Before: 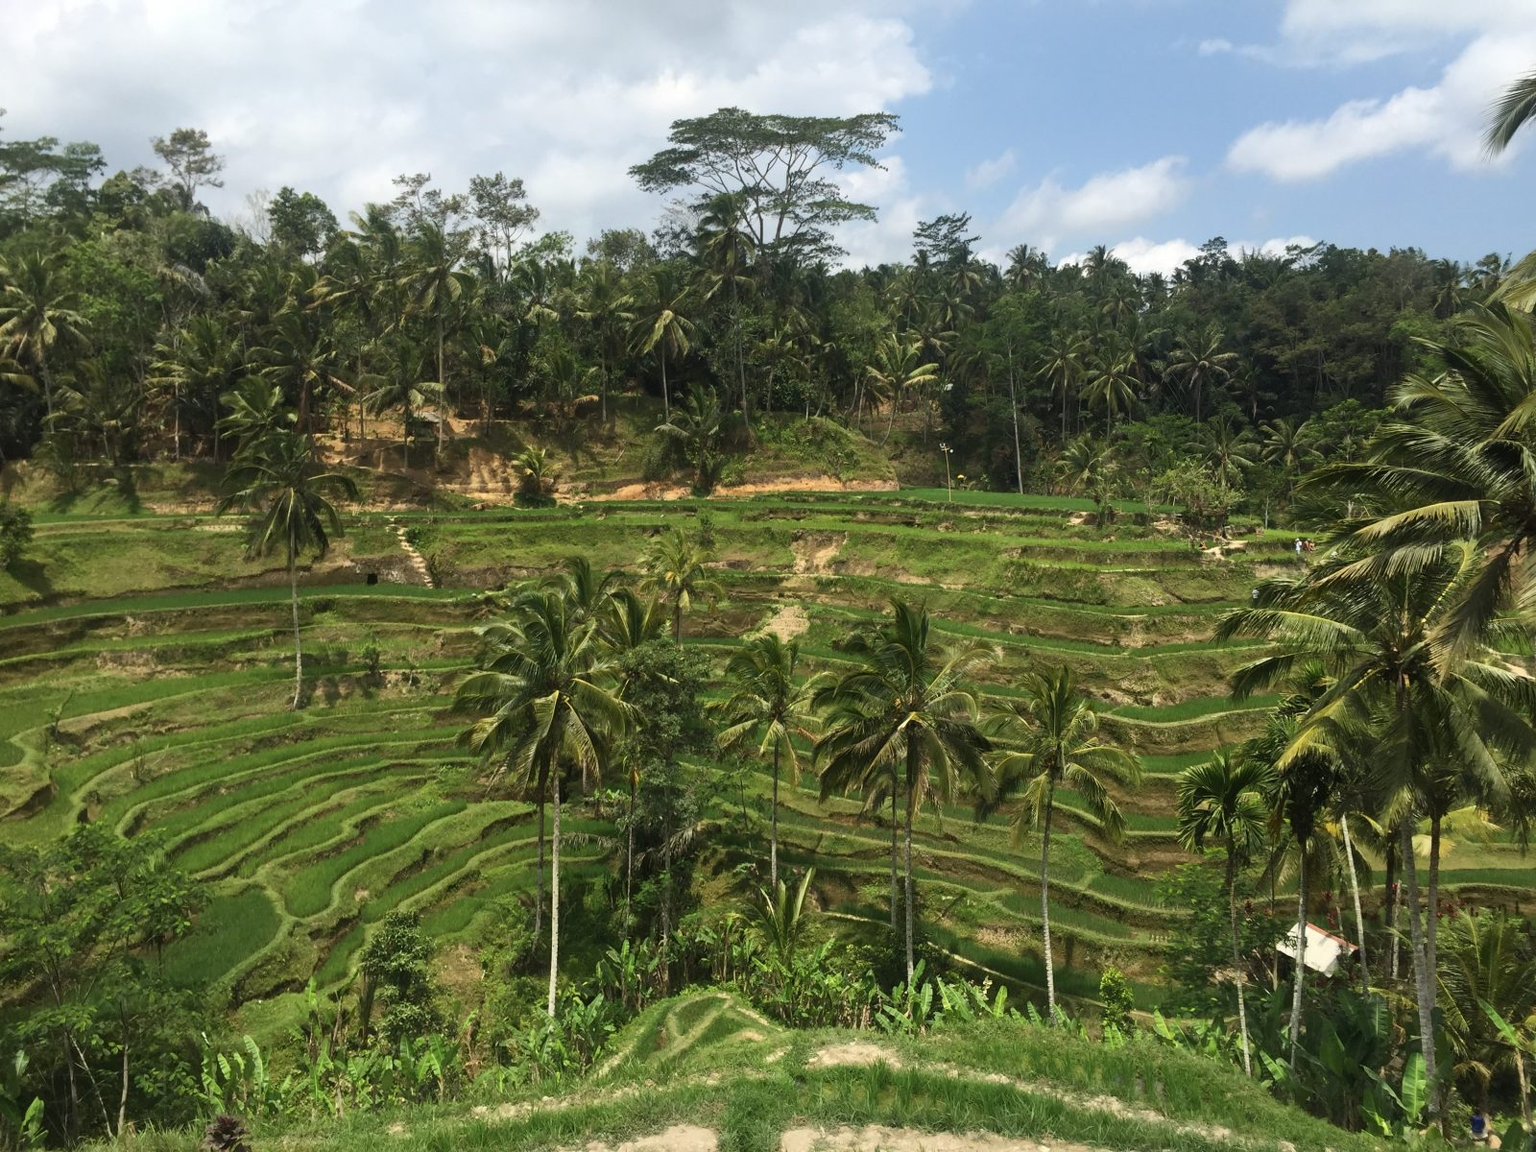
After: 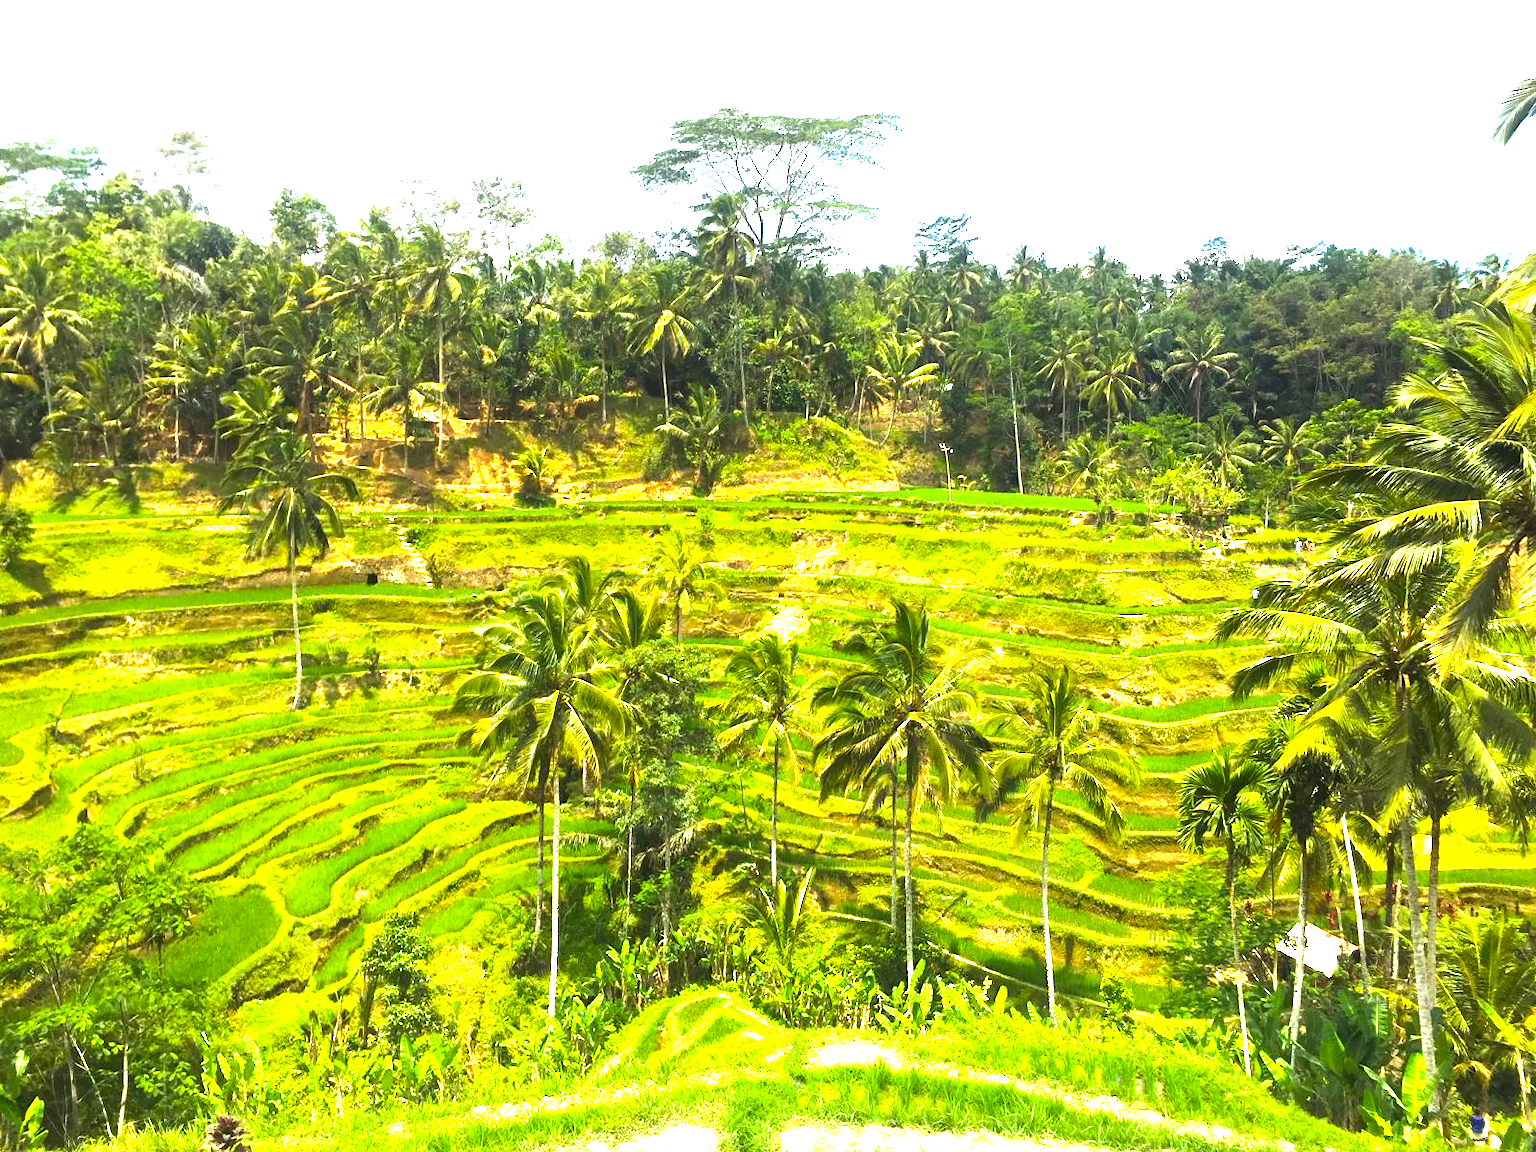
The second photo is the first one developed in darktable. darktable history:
color balance rgb: linear chroma grading › shadows -10%, linear chroma grading › global chroma 20%, perceptual saturation grading › global saturation 15%, perceptual brilliance grading › global brilliance 30%, perceptual brilliance grading › highlights 12%, perceptual brilliance grading › mid-tones 24%, global vibrance 20%
exposure: exposure 1.137 EV, compensate highlight preservation false
